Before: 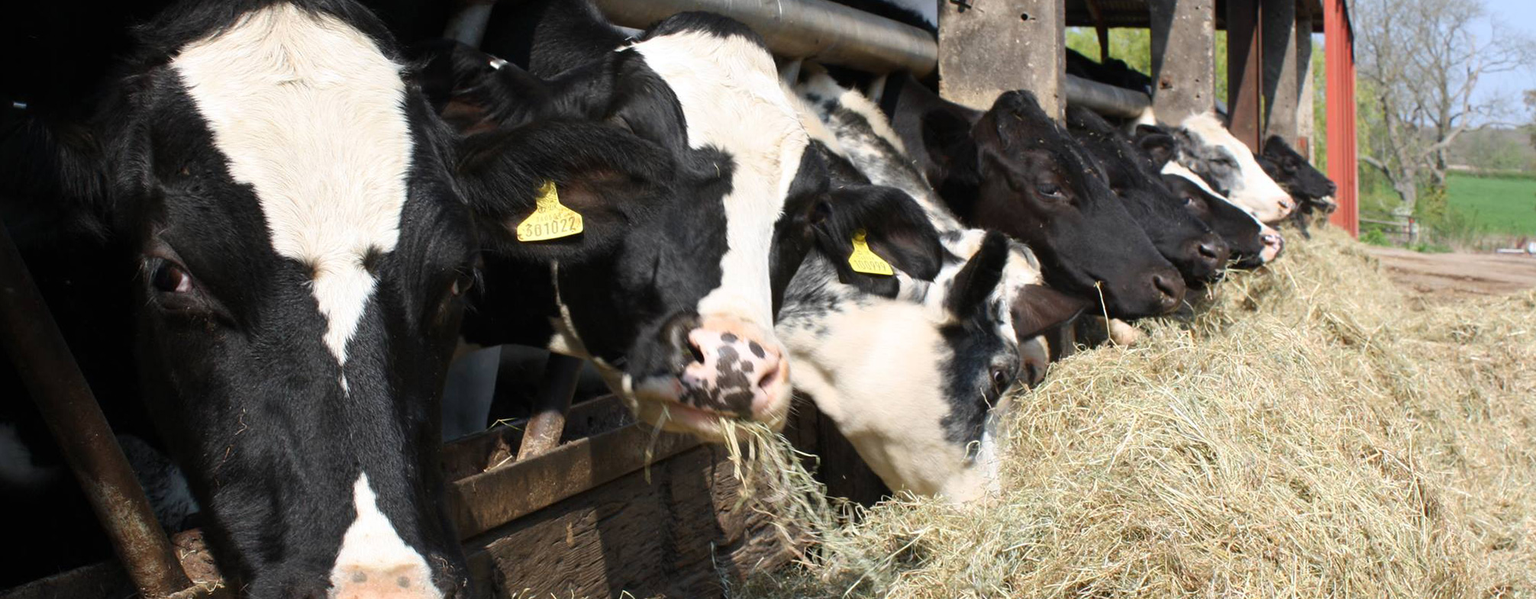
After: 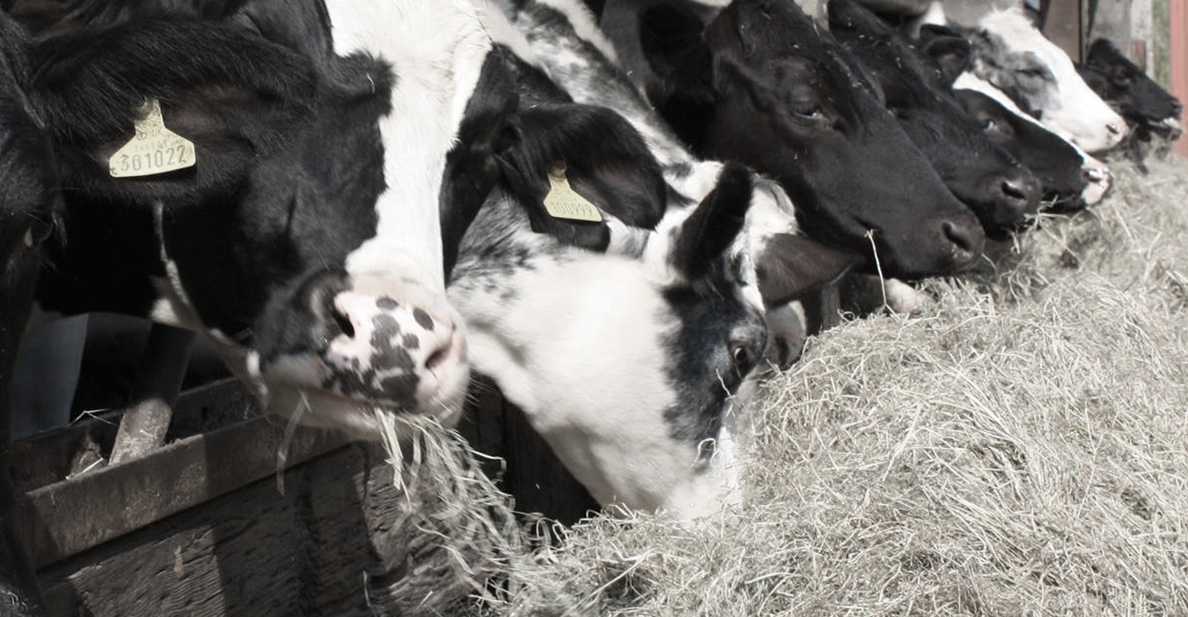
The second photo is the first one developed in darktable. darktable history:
crop and rotate: left 28.256%, top 17.734%, right 12.656%, bottom 3.573%
color zones: curves: ch0 [(0, 0.613) (0.01, 0.613) (0.245, 0.448) (0.498, 0.529) (0.642, 0.665) (0.879, 0.777) (0.99, 0.613)]; ch1 [(0, 0.272) (0.219, 0.127) (0.724, 0.346)]
